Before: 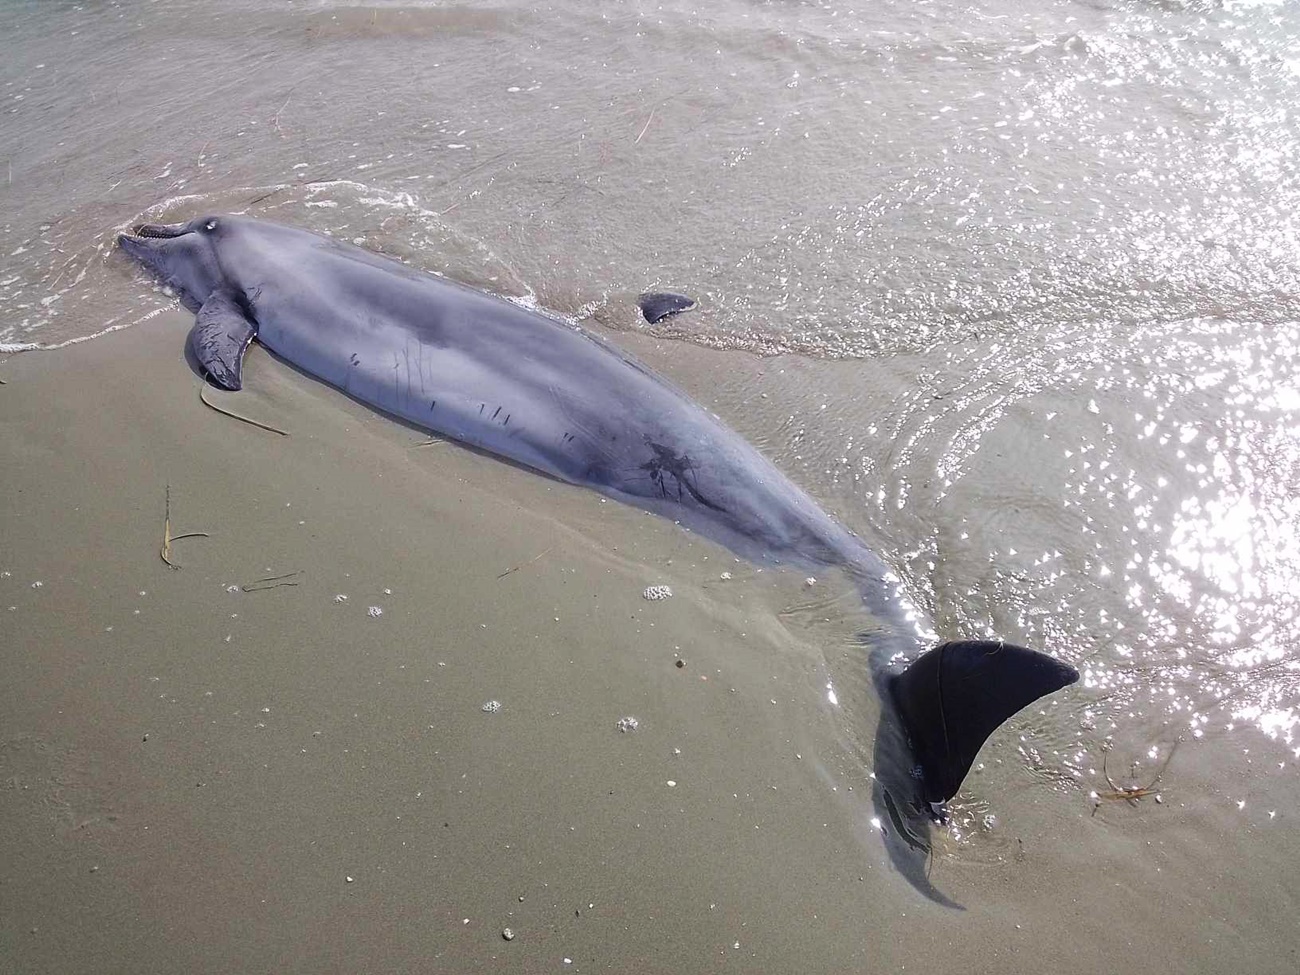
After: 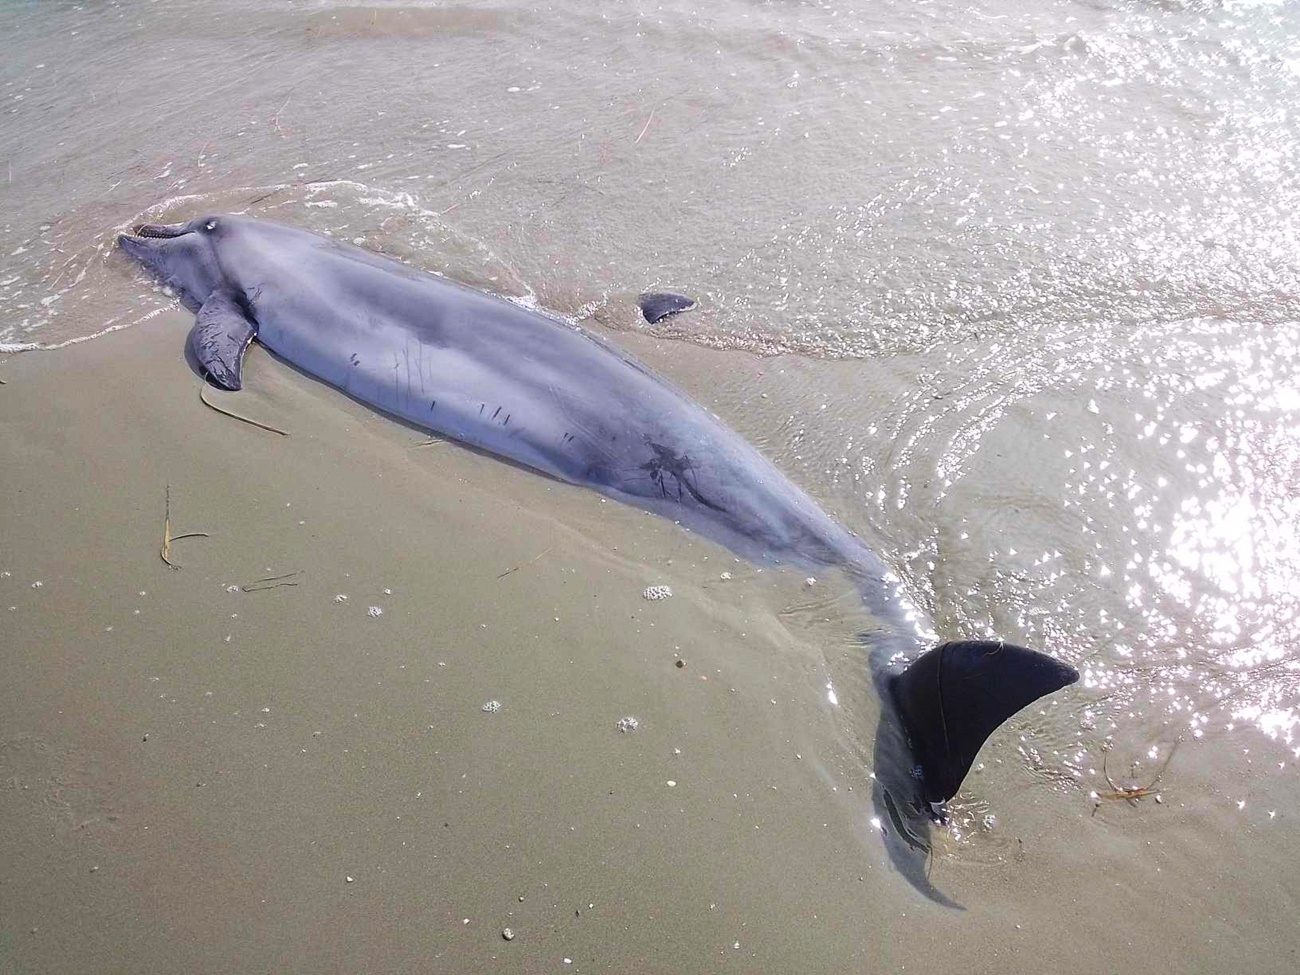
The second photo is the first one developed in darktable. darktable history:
contrast brightness saturation: contrast 0.072, brightness 0.084, saturation 0.176
